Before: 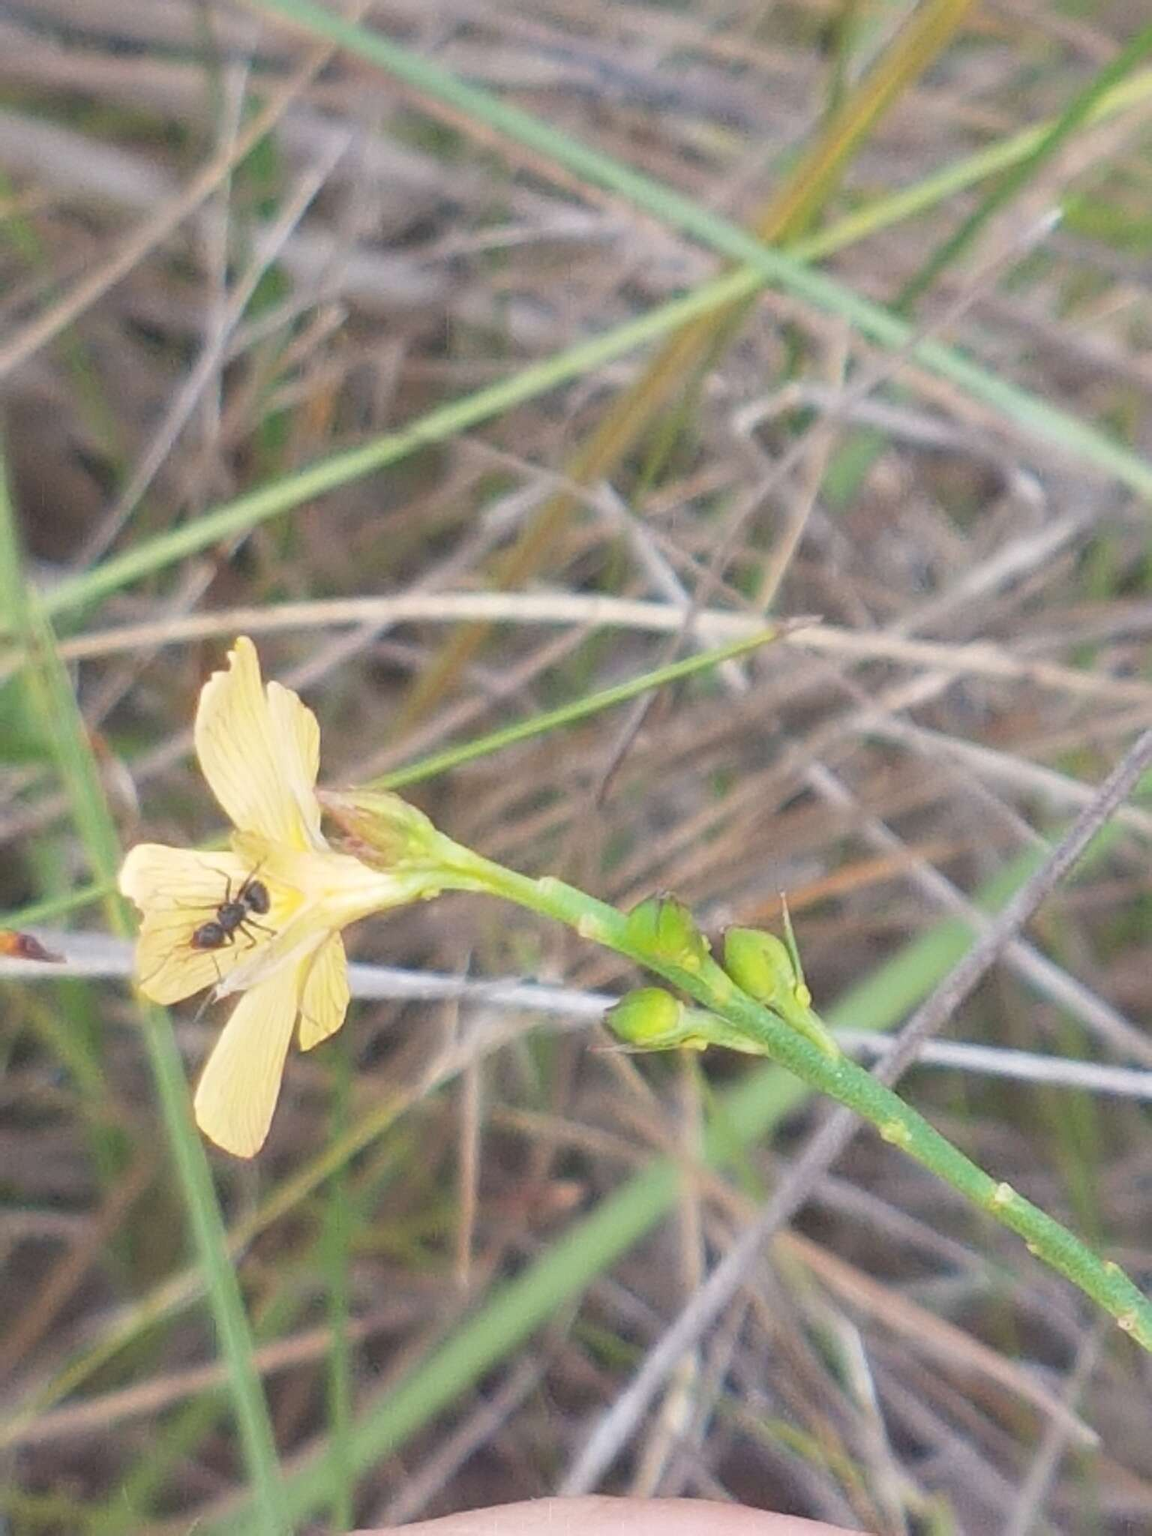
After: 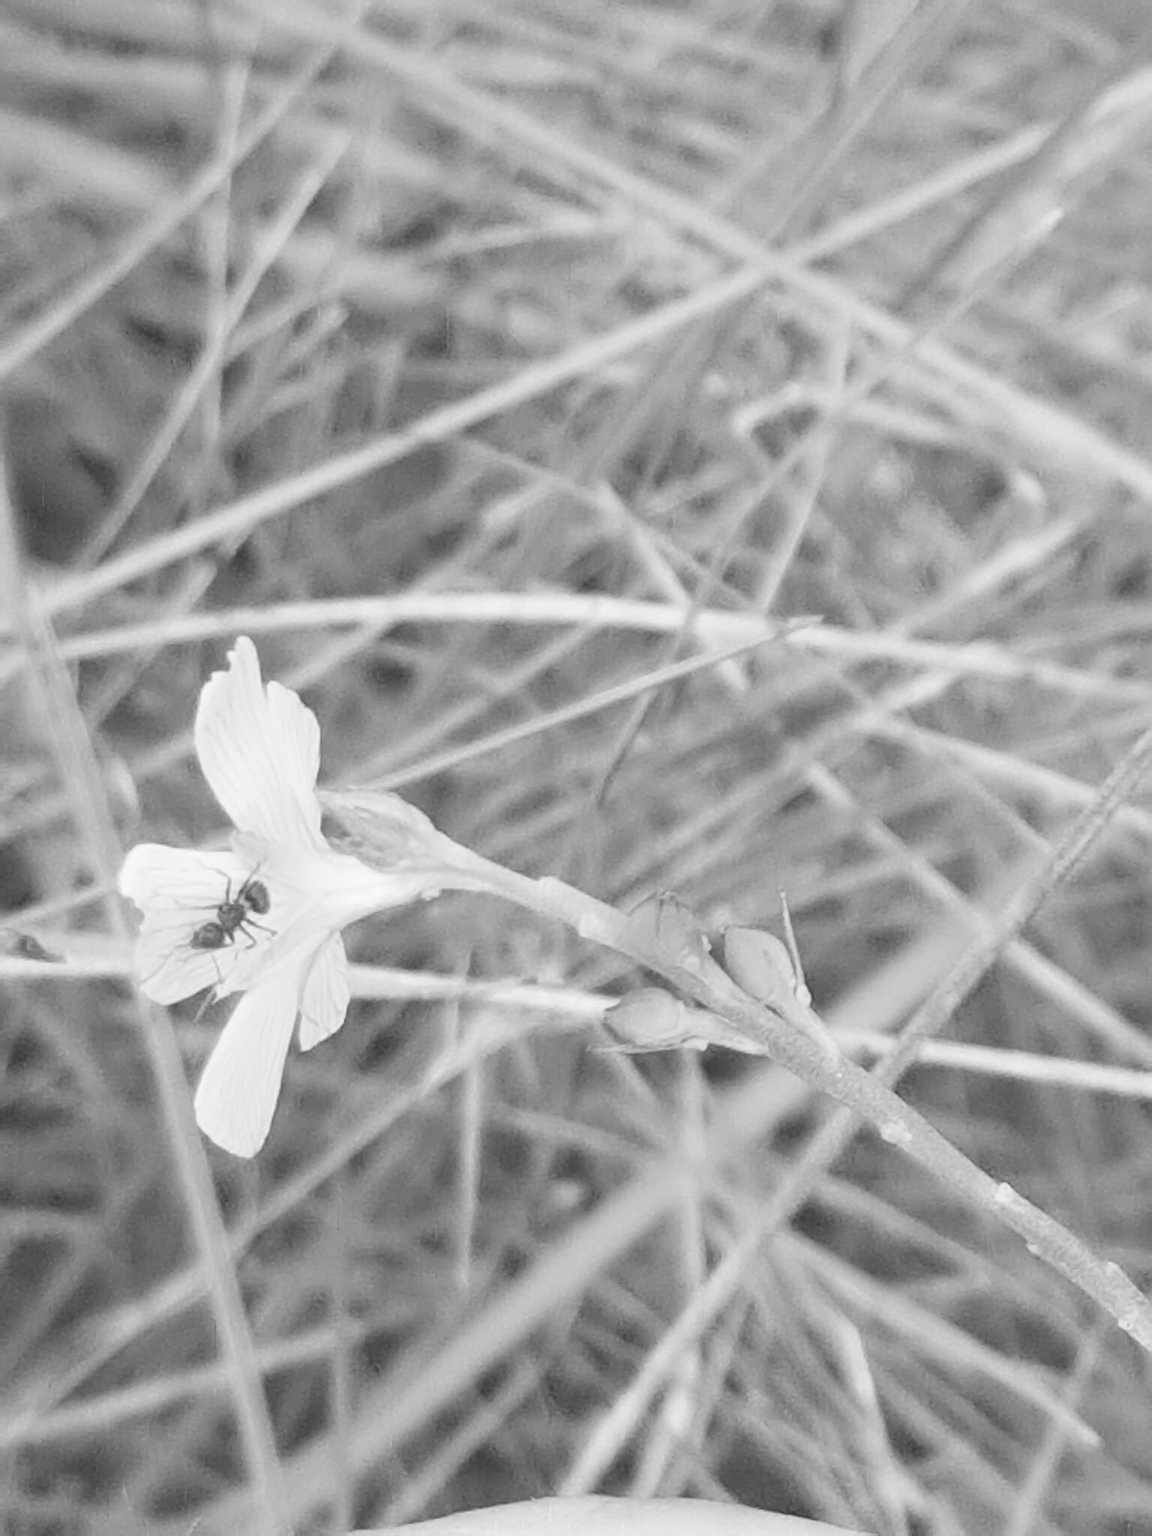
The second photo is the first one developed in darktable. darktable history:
monochrome: size 1
tone curve: curves: ch0 [(0, 0) (0.004, 0.001) (0.133, 0.112) (0.325, 0.362) (0.832, 0.893) (1, 1)], color space Lab, linked channels, preserve colors none
